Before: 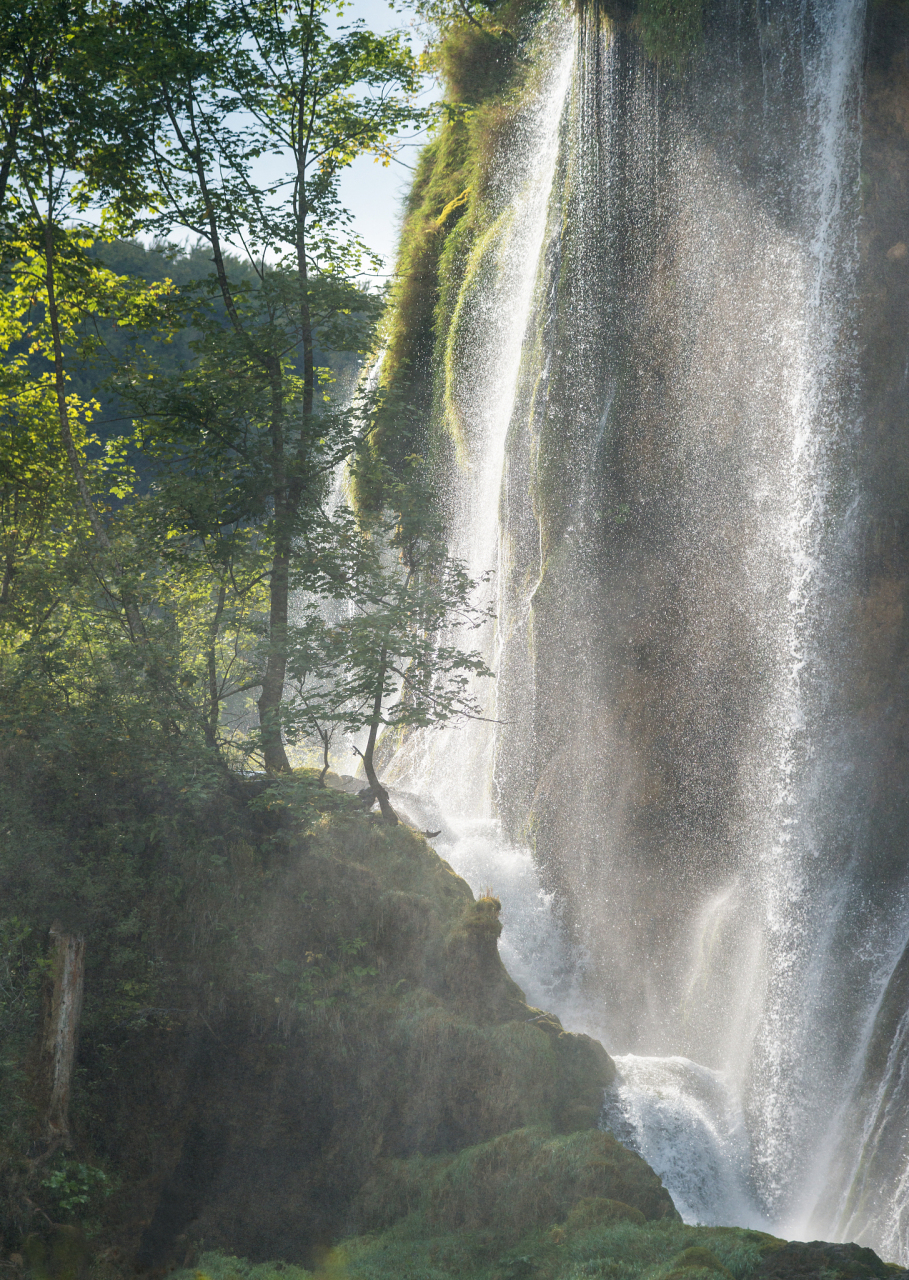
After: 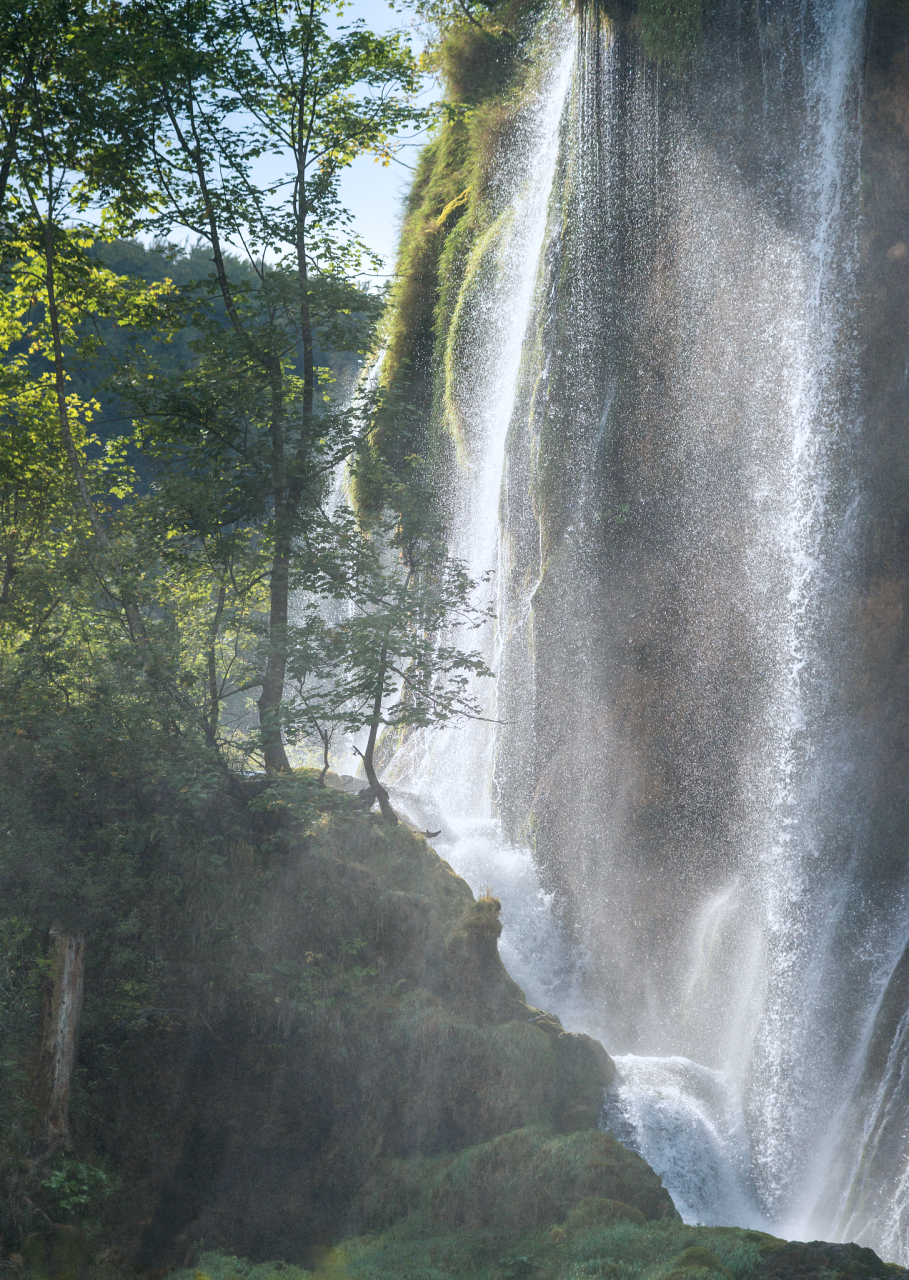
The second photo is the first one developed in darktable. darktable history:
color correction: highlights a* -0.665, highlights b* -8.15
